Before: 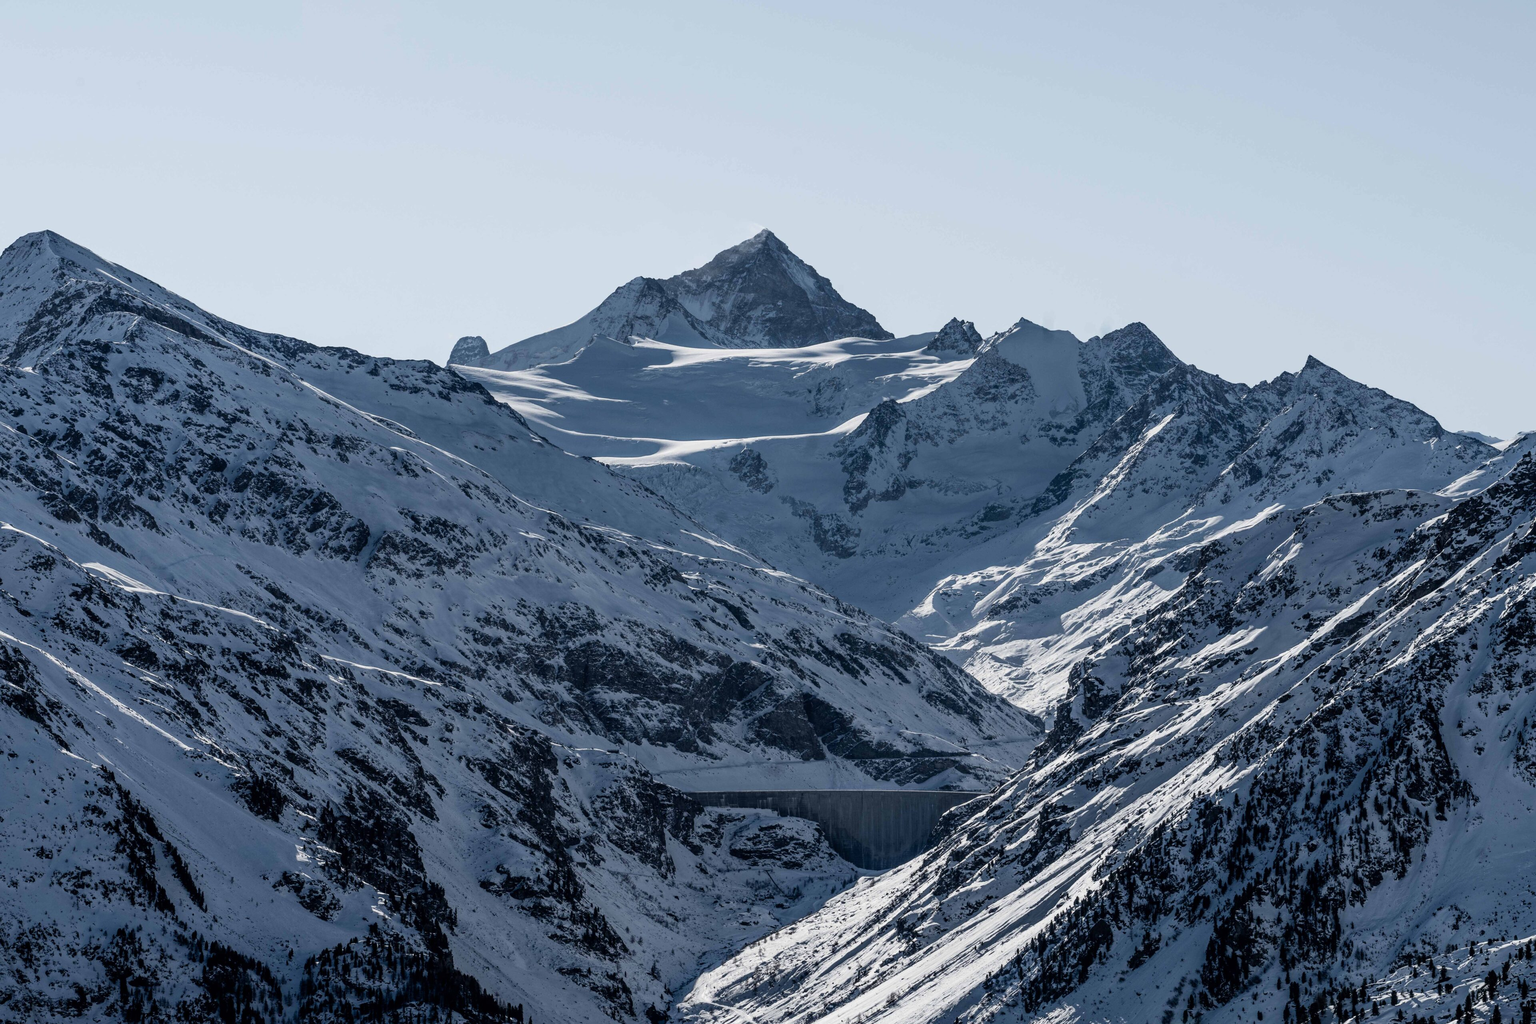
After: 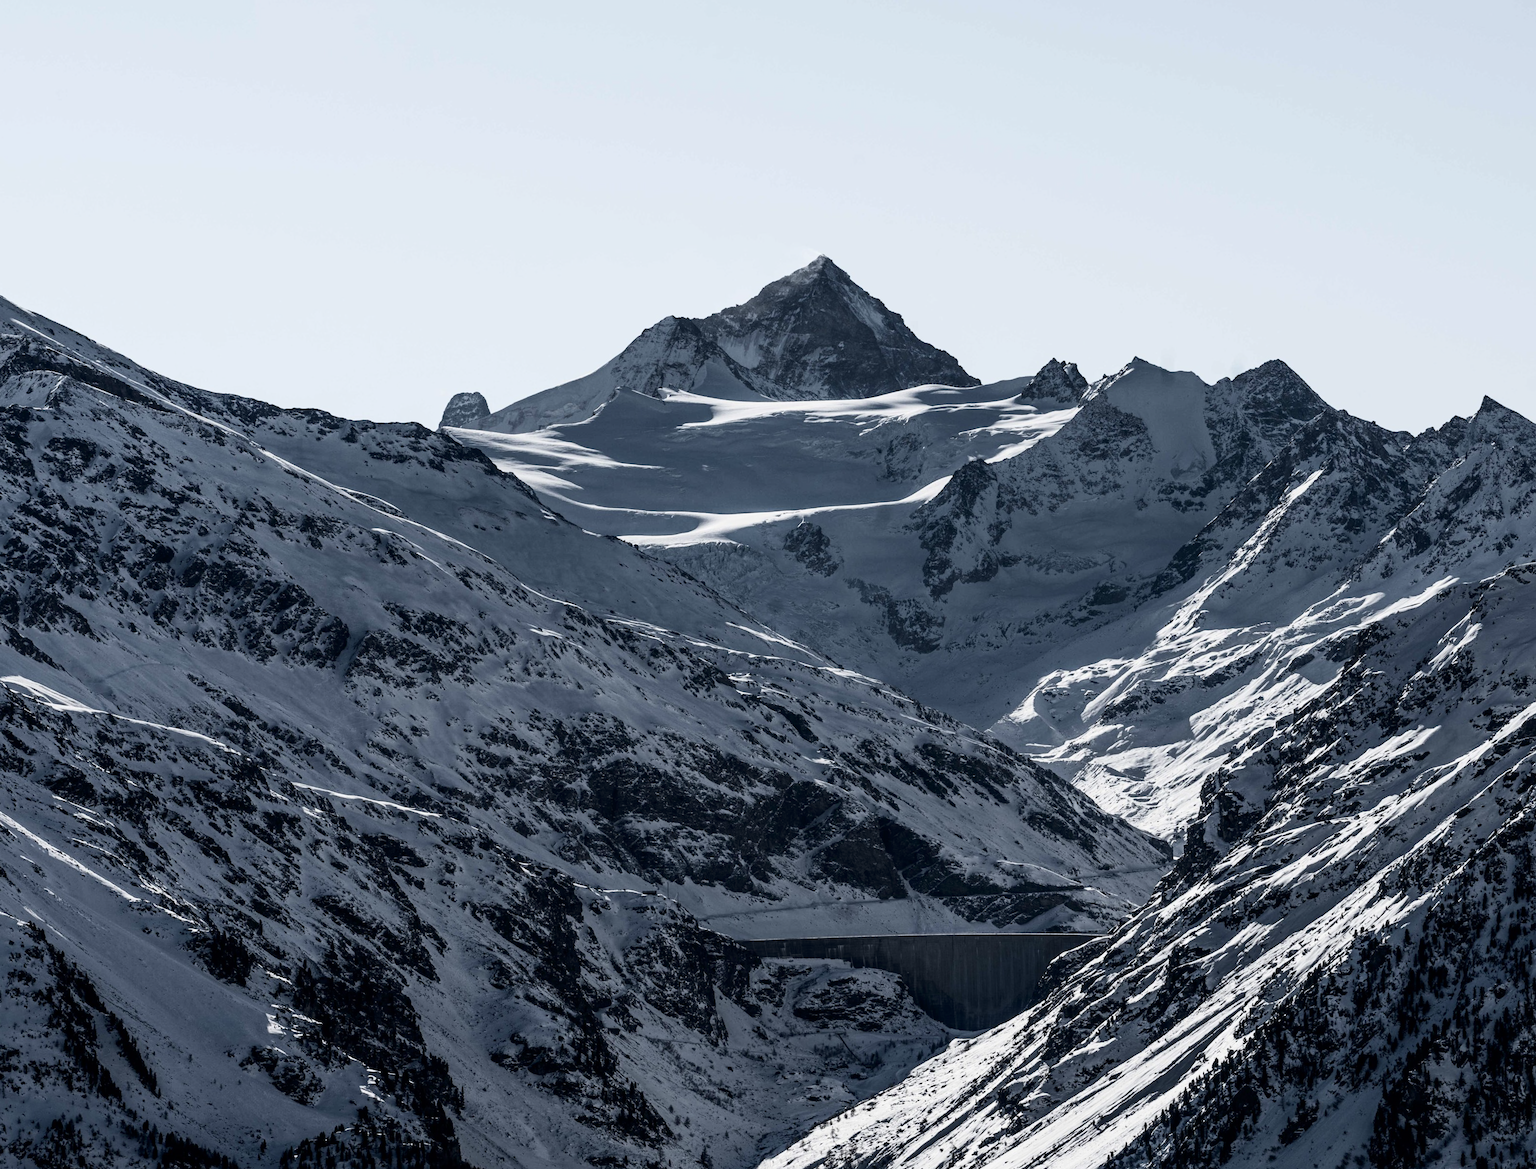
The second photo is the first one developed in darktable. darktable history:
crop and rotate: angle 1.11°, left 4.103%, top 0.513%, right 11.105%, bottom 2.697%
contrast brightness saturation: contrast 0.254, saturation -0.307
